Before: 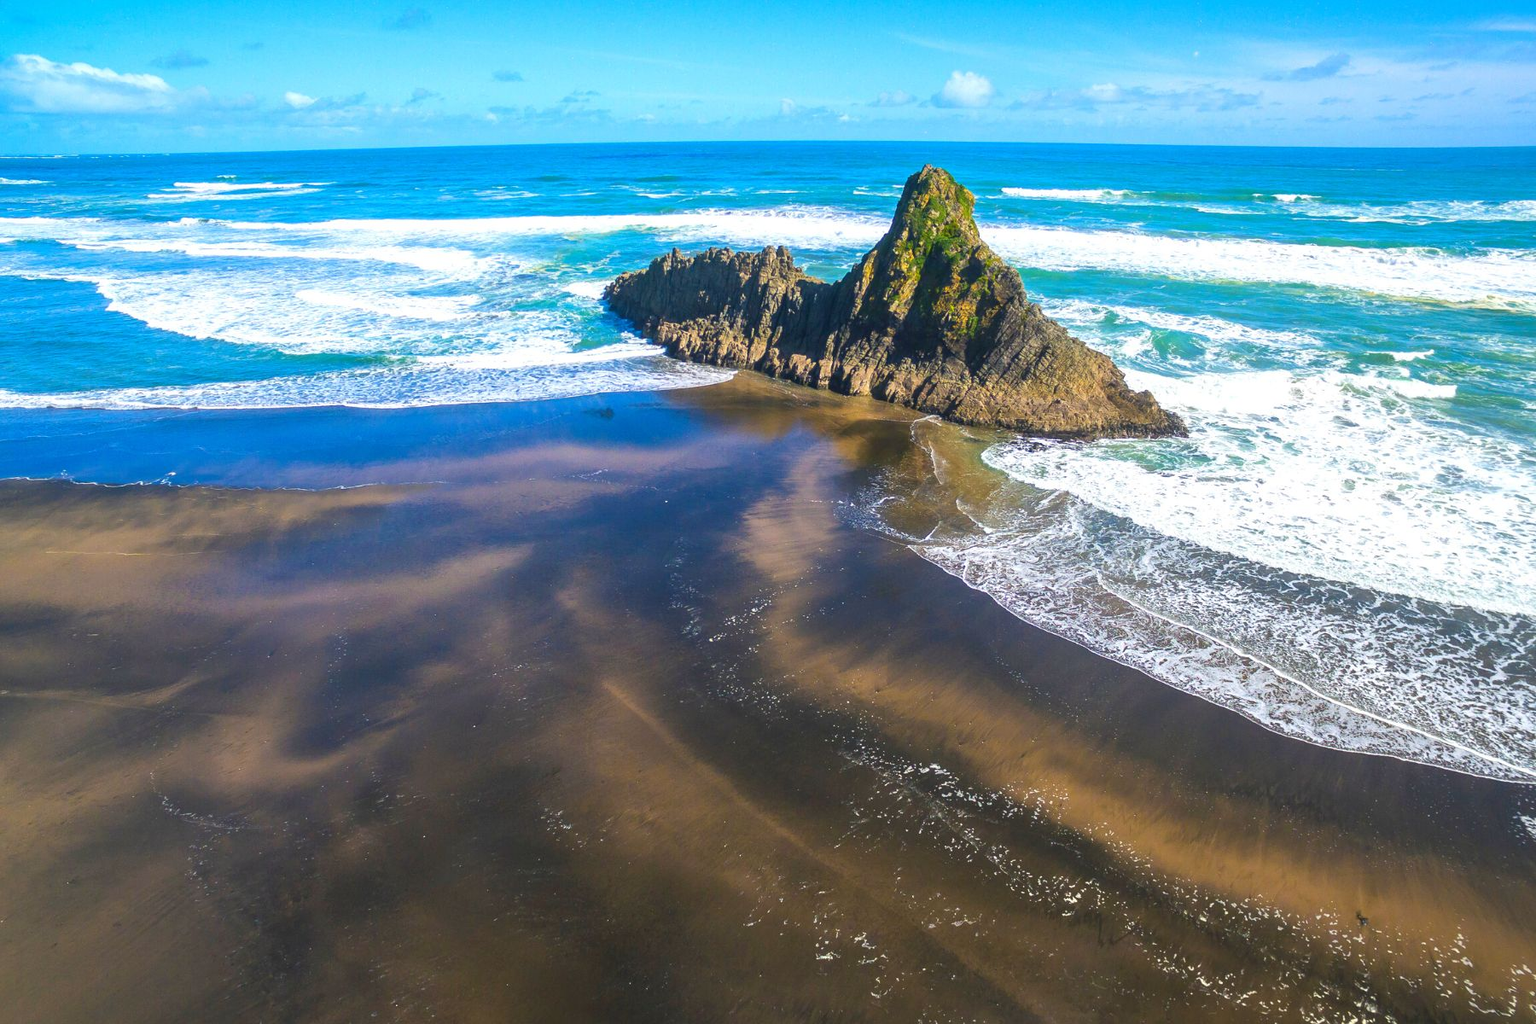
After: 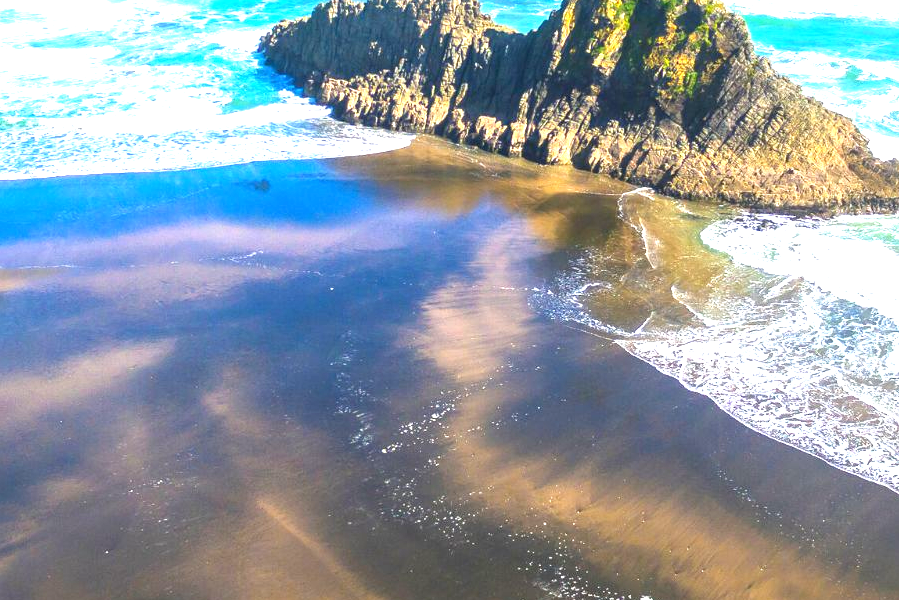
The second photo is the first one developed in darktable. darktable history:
exposure: black level correction 0, exposure 1.2 EV, compensate exposure bias true, compensate highlight preservation false
crop: left 25%, top 25%, right 25%, bottom 25%
